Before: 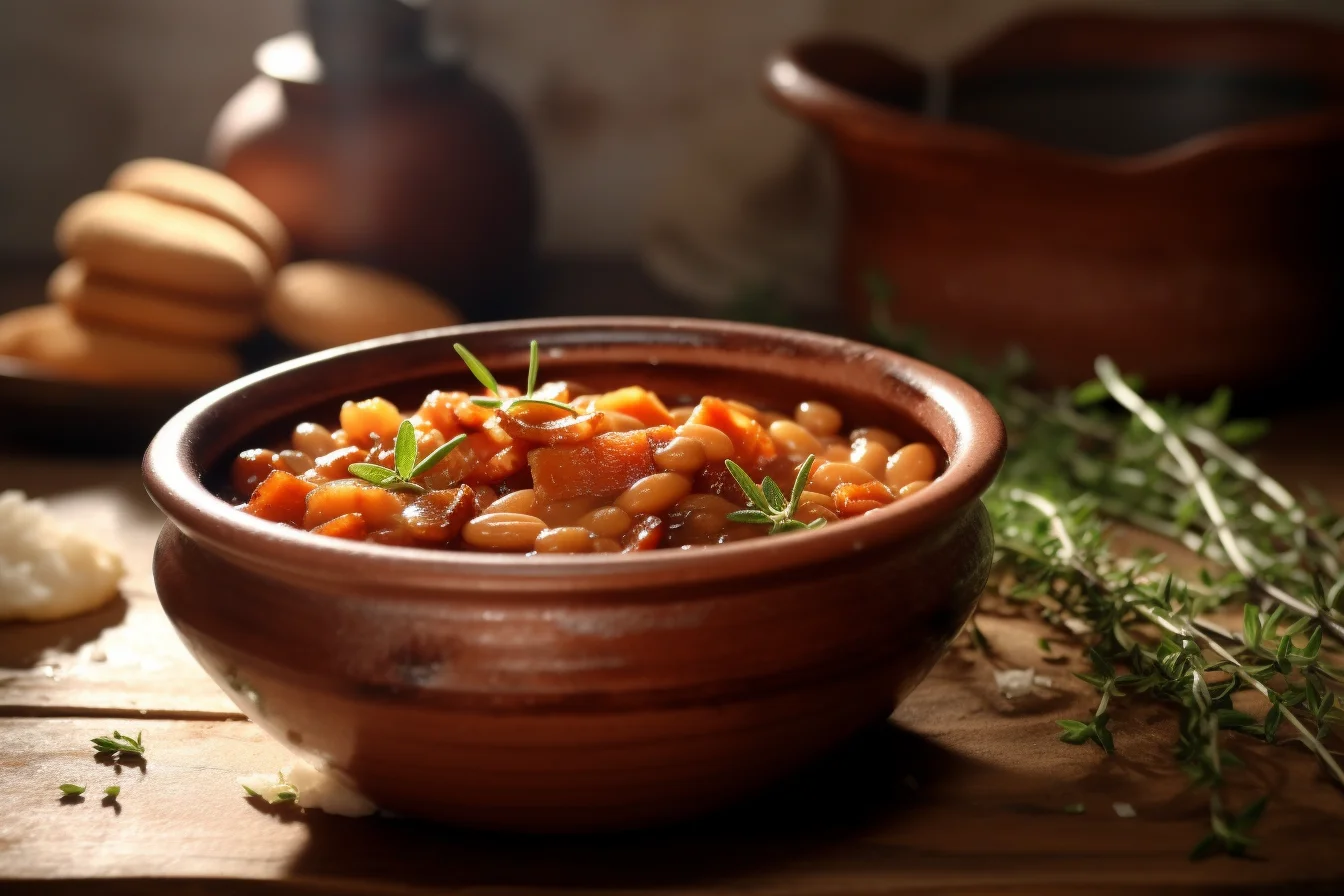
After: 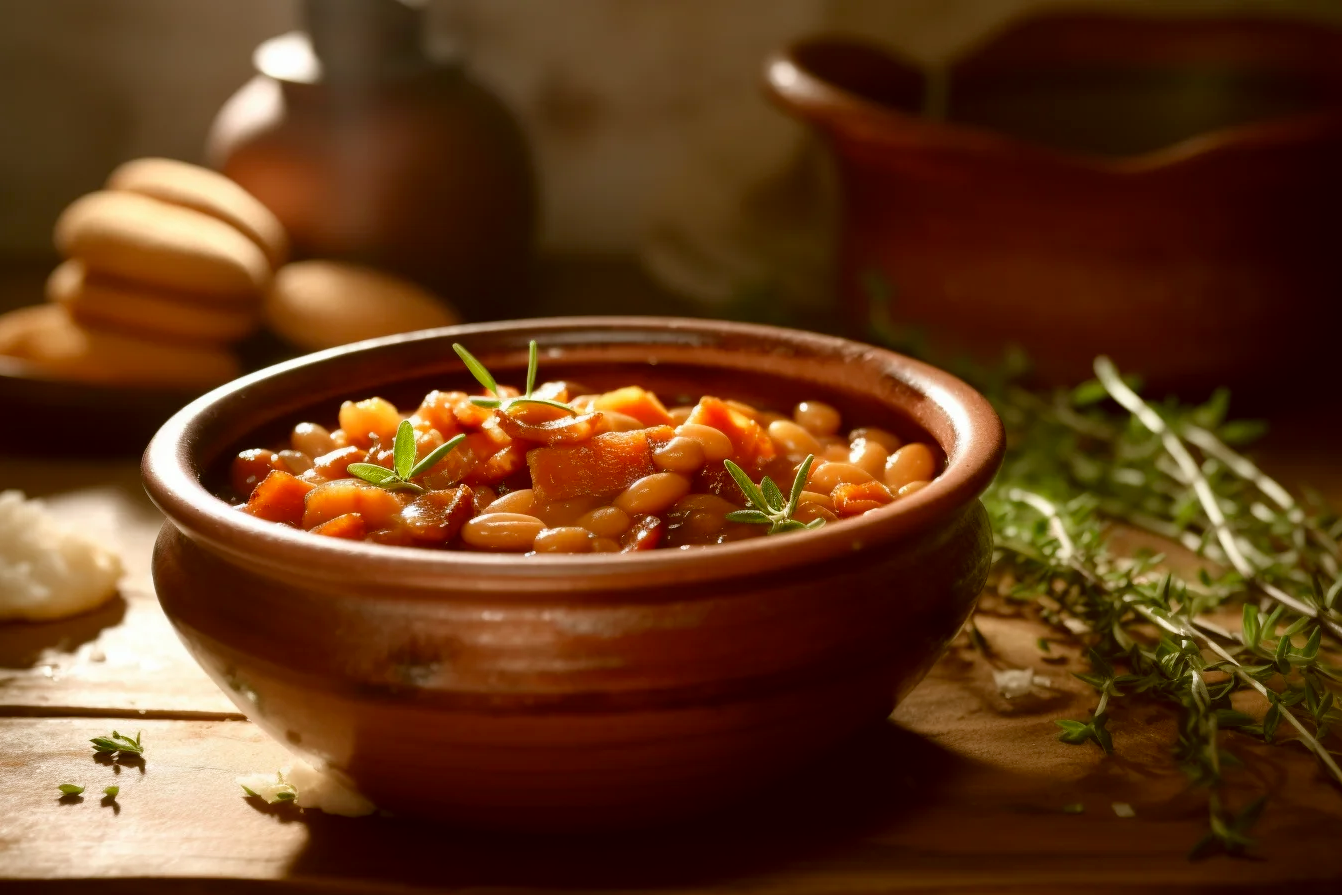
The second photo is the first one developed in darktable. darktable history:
crop and rotate: left 0.126%
color correction: highlights a* -0.482, highlights b* 0.161, shadows a* 4.66, shadows b* 20.72
